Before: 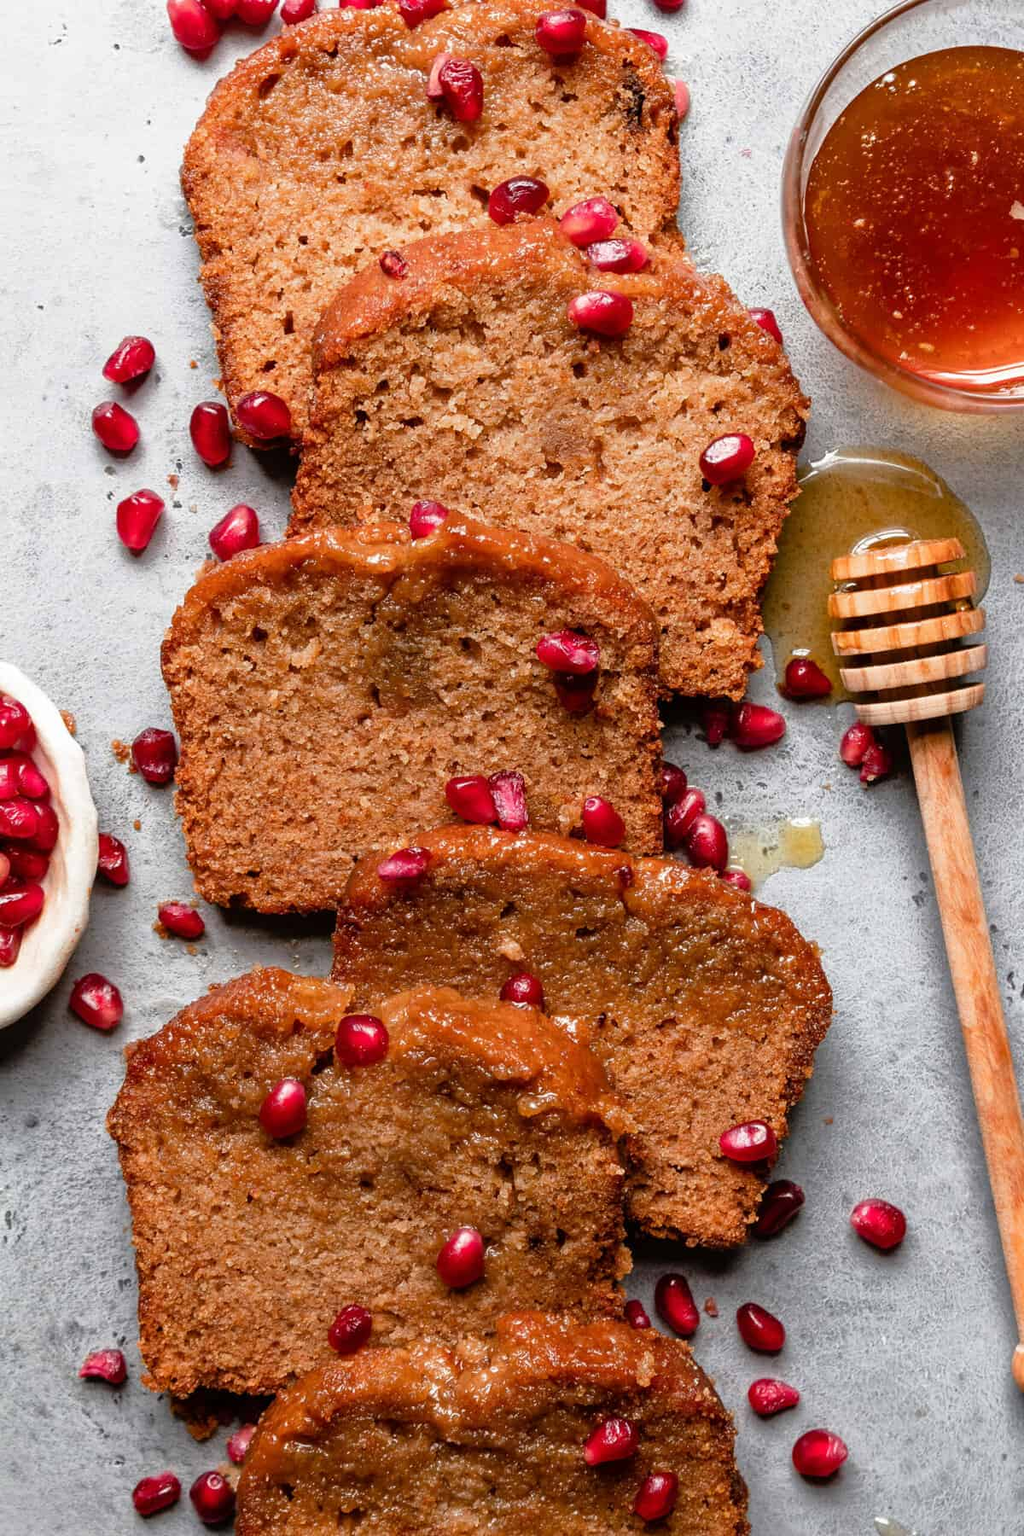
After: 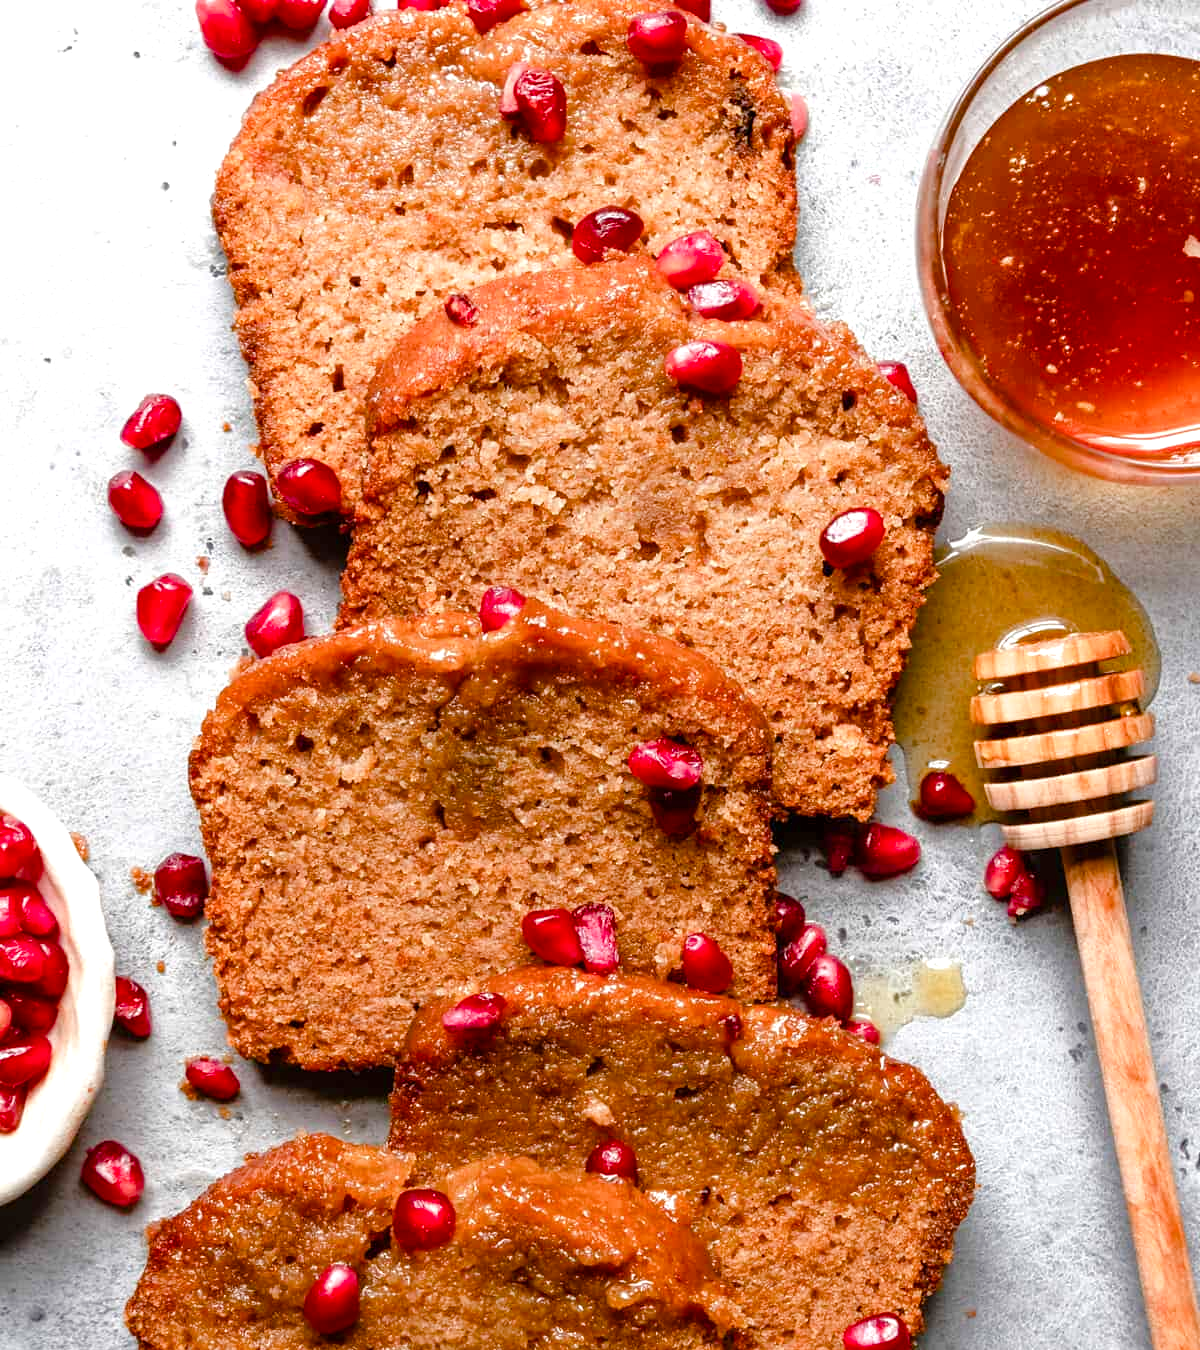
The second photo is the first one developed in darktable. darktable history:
crop: bottom 24.988%
color balance rgb: perceptual saturation grading › global saturation 20%, perceptual saturation grading › highlights -50%, perceptual saturation grading › shadows 30%, perceptual brilliance grading › global brilliance 10%, perceptual brilliance grading › shadows 15%
